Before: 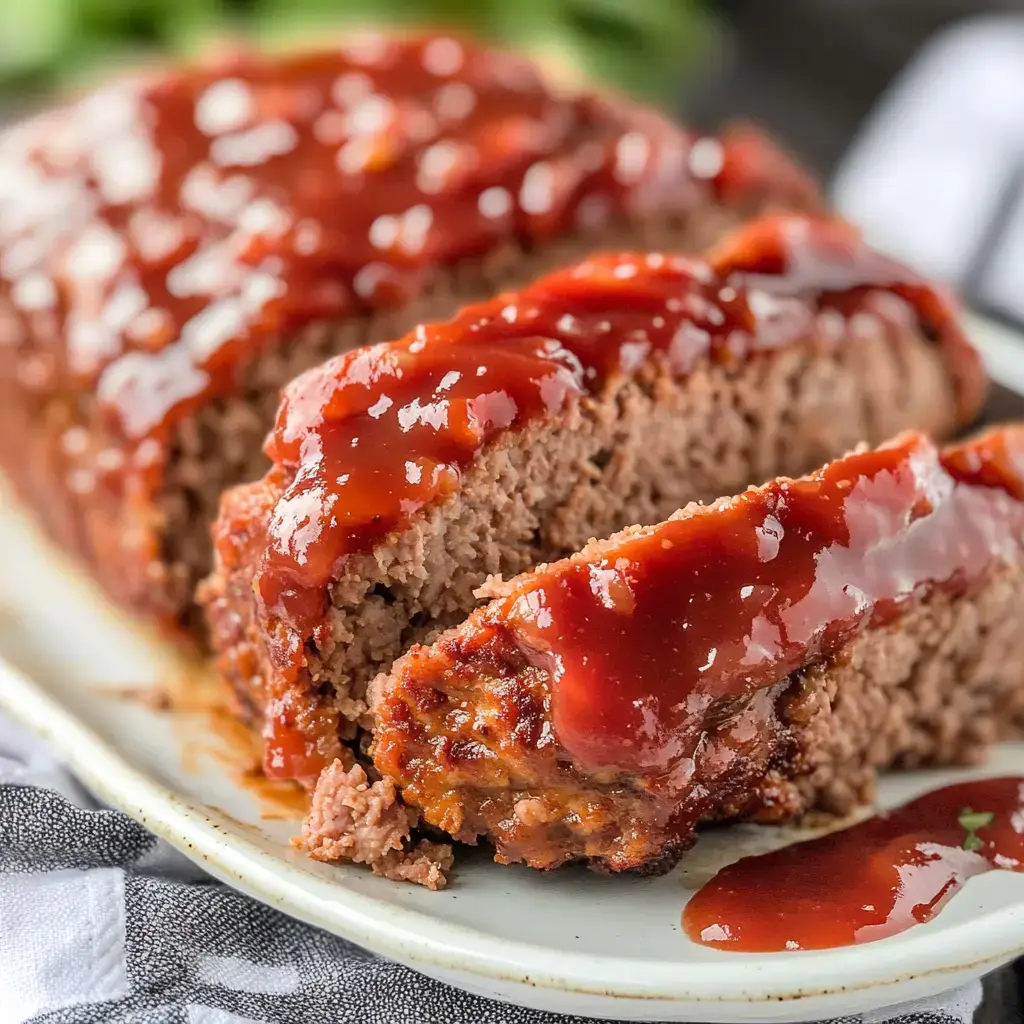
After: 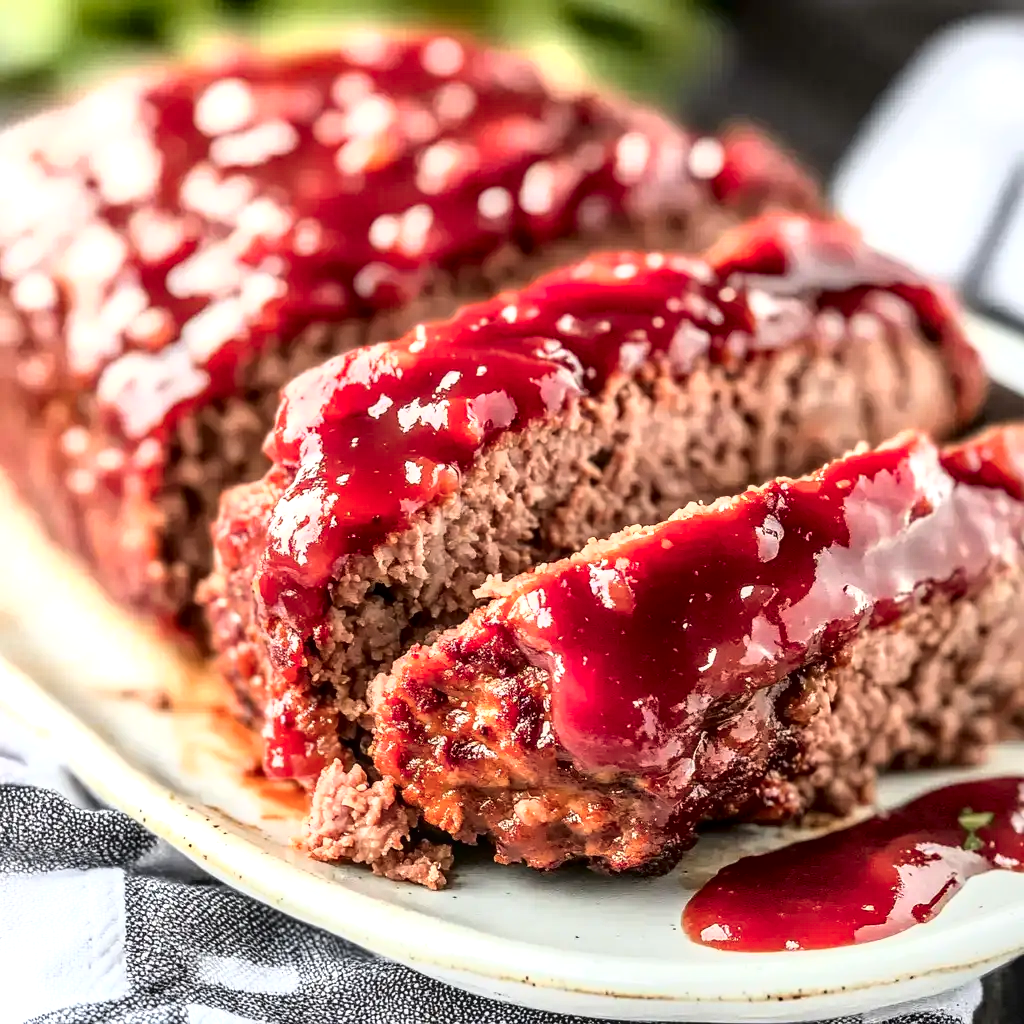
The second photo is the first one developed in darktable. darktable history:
tone curve: curves: ch0 [(0, 0) (0.003, 0.001) (0.011, 0.005) (0.025, 0.01) (0.044, 0.019) (0.069, 0.029) (0.1, 0.042) (0.136, 0.078) (0.177, 0.129) (0.224, 0.182) (0.277, 0.246) (0.335, 0.318) (0.399, 0.396) (0.468, 0.481) (0.543, 0.573) (0.623, 0.672) (0.709, 0.777) (0.801, 0.881) (0.898, 0.975) (1, 1)], color space Lab, independent channels, preserve colors none
color zones: curves: ch1 [(0.239, 0.552) (0.75, 0.5)]; ch2 [(0.25, 0.462) (0.749, 0.457)]
local contrast: on, module defaults
tone equalizer: -8 EV -0.426 EV, -7 EV -0.361 EV, -6 EV -0.368 EV, -5 EV -0.217 EV, -3 EV 0.204 EV, -2 EV 0.356 EV, -1 EV 0.415 EV, +0 EV 0.403 EV, edges refinement/feathering 500, mask exposure compensation -1.57 EV, preserve details no
